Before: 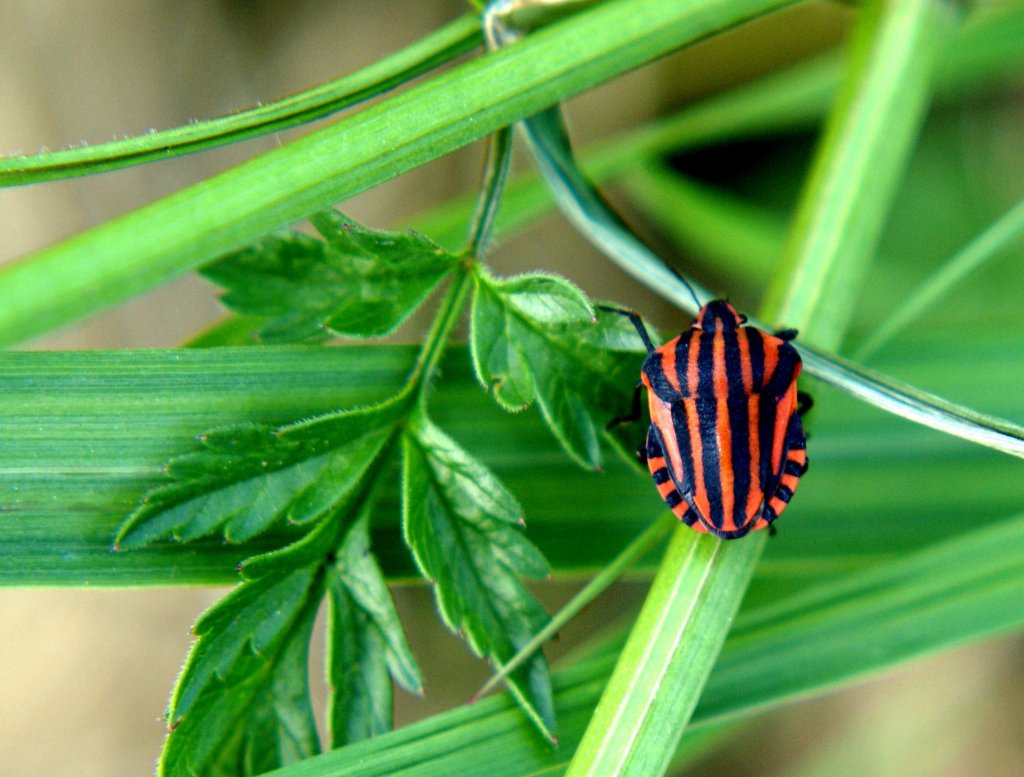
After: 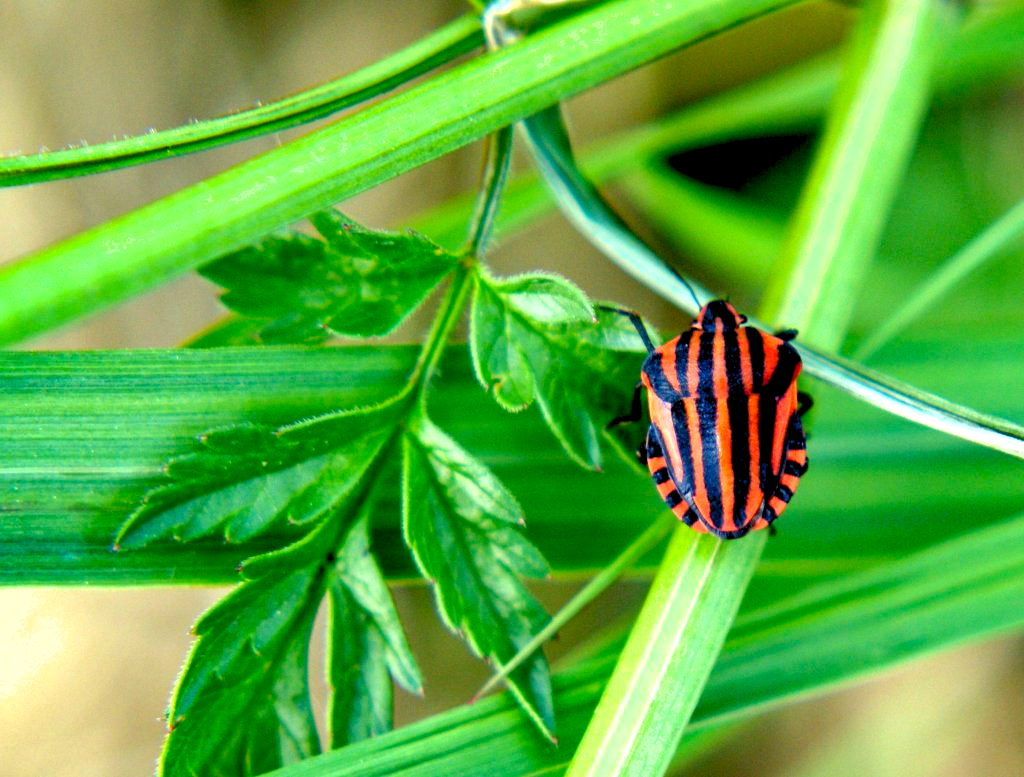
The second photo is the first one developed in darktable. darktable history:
shadows and highlights: shadows 40.12, highlights -54.58, low approximation 0.01, soften with gaussian
color calibration: illuminant same as pipeline (D50), adaptation XYZ, x 0.346, y 0.357, temperature 5024.11 K
tone curve: curves: ch0 [(0, 0) (0.003, 0.003) (0.011, 0.011) (0.025, 0.025) (0.044, 0.044) (0.069, 0.069) (0.1, 0.099) (0.136, 0.135) (0.177, 0.176) (0.224, 0.223) (0.277, 0.275) (0.335, 0.333) (0.399, 0.396) (0.468, 0.465) (0.543, 0.545) (0.623, 0.625) (0.709, 0.71) (0.801, 0.801) (0.898, 0.898) (1, 1)], color space Lab, independent channels, preserve colors none
levels: levels [0.044, 0.416, 0.908]
color balance rgb: power › chroma 0.222%, power › hue 60.19°, perceptual saturation grading › global saturation 0.327%, global vibrance 16.463%, saturation formula JzAzBz (2021)
